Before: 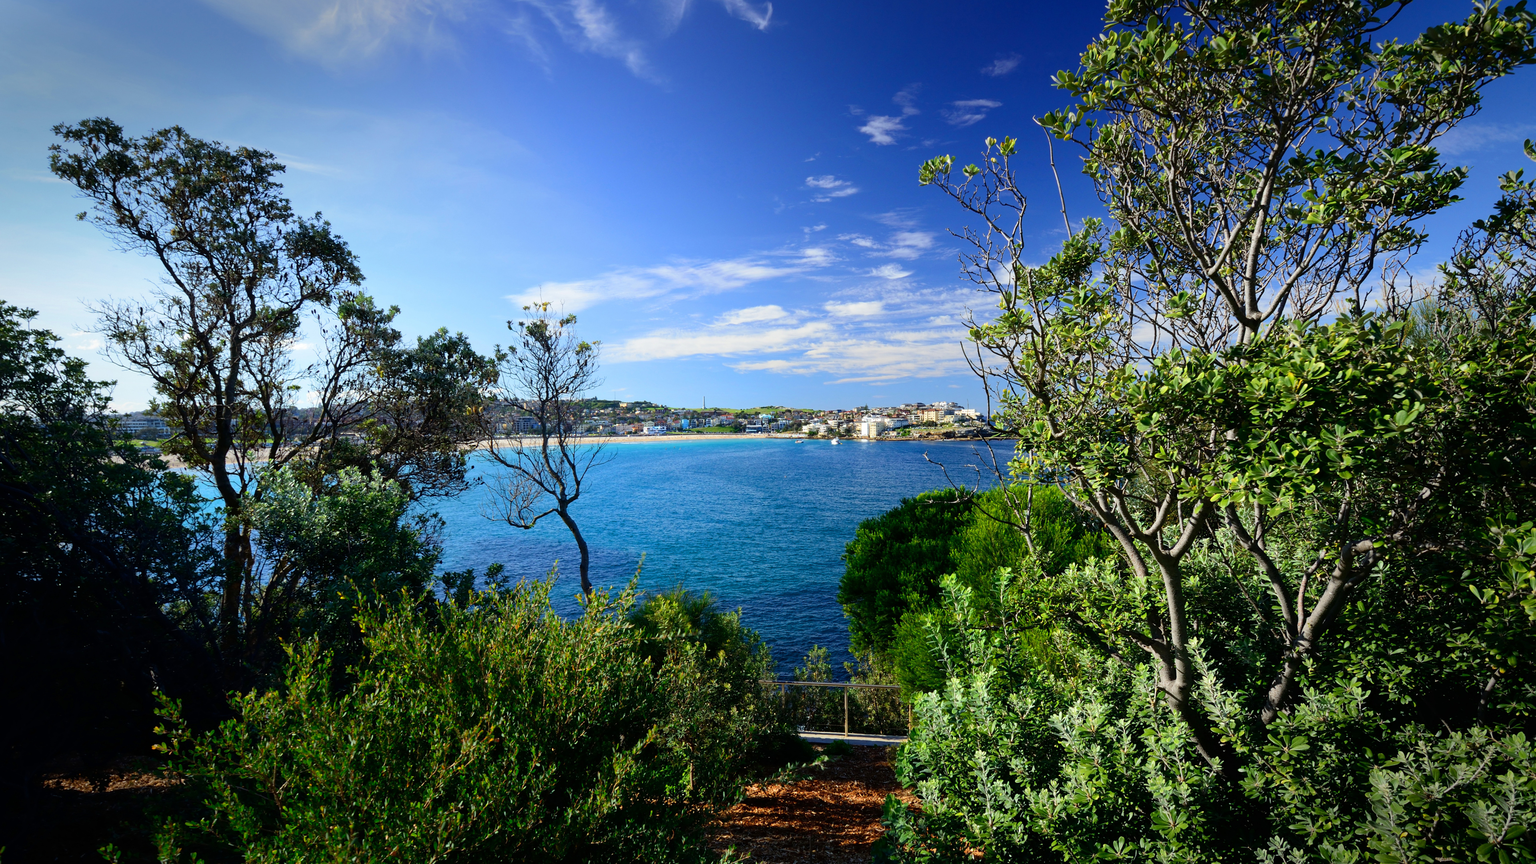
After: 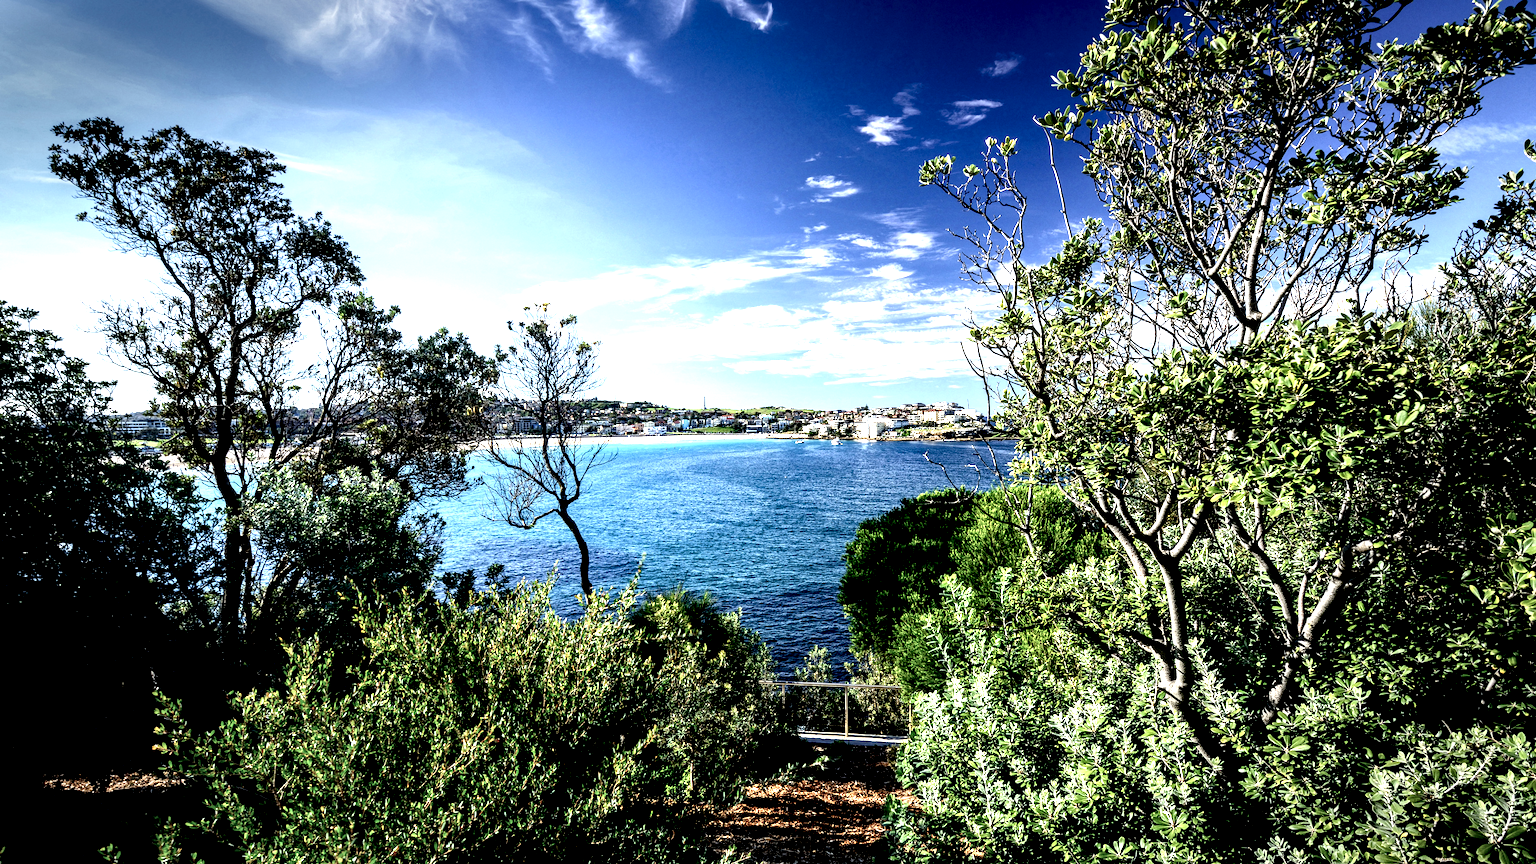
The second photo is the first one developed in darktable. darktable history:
local contrast: highlights 119%, shadows 45%, detail 294%
